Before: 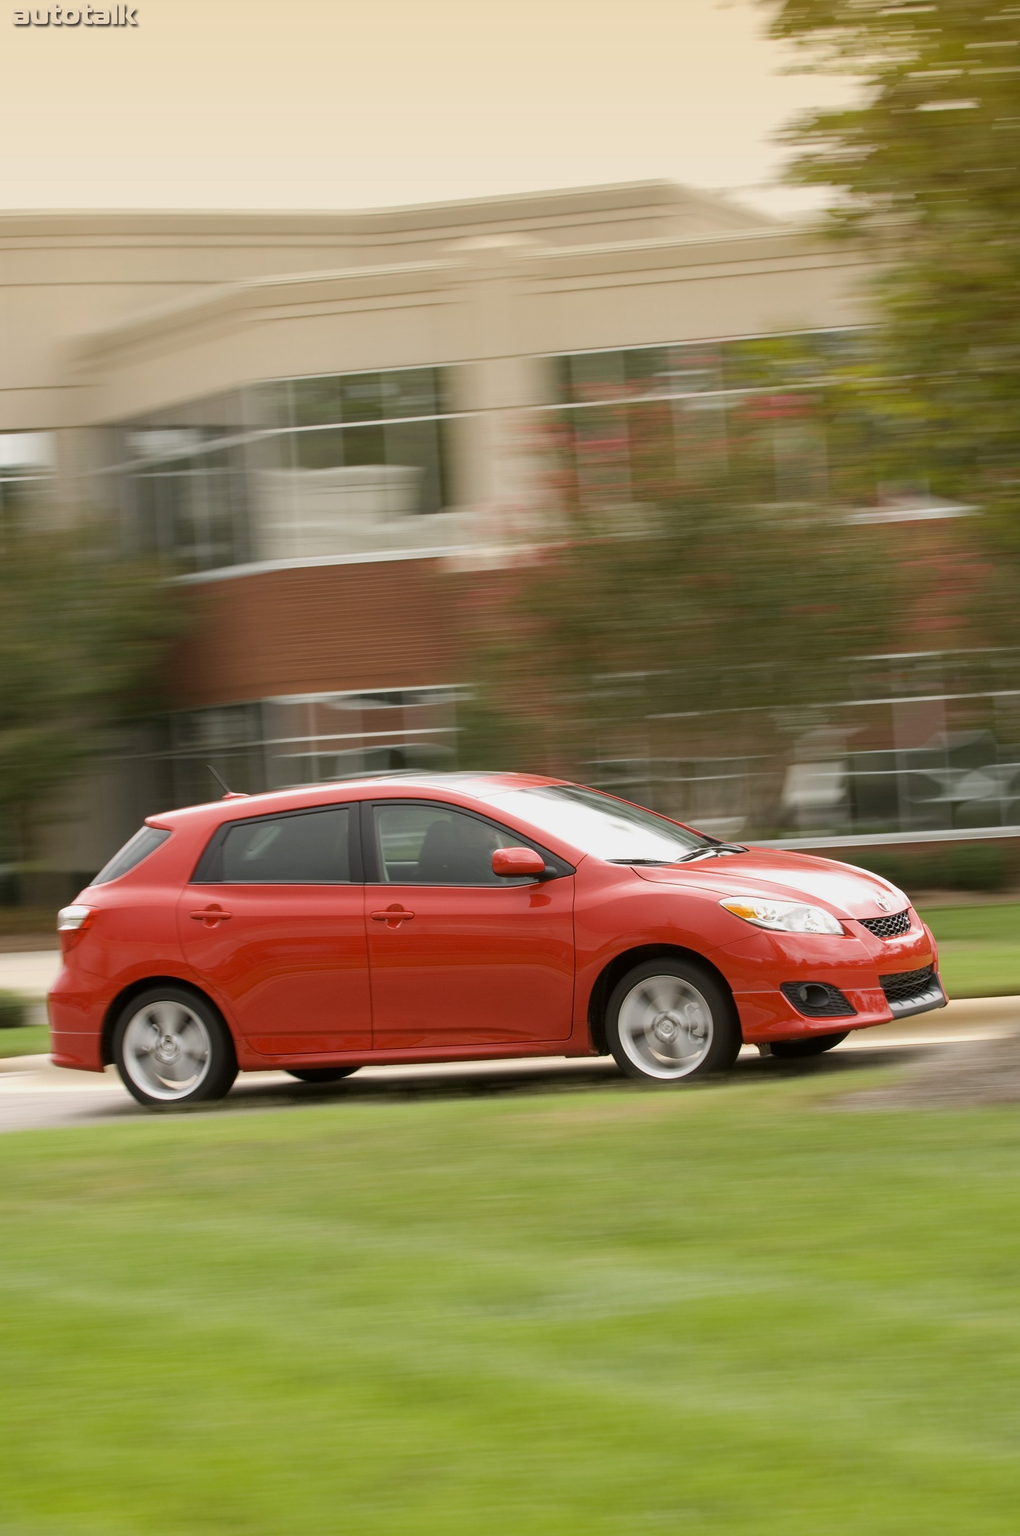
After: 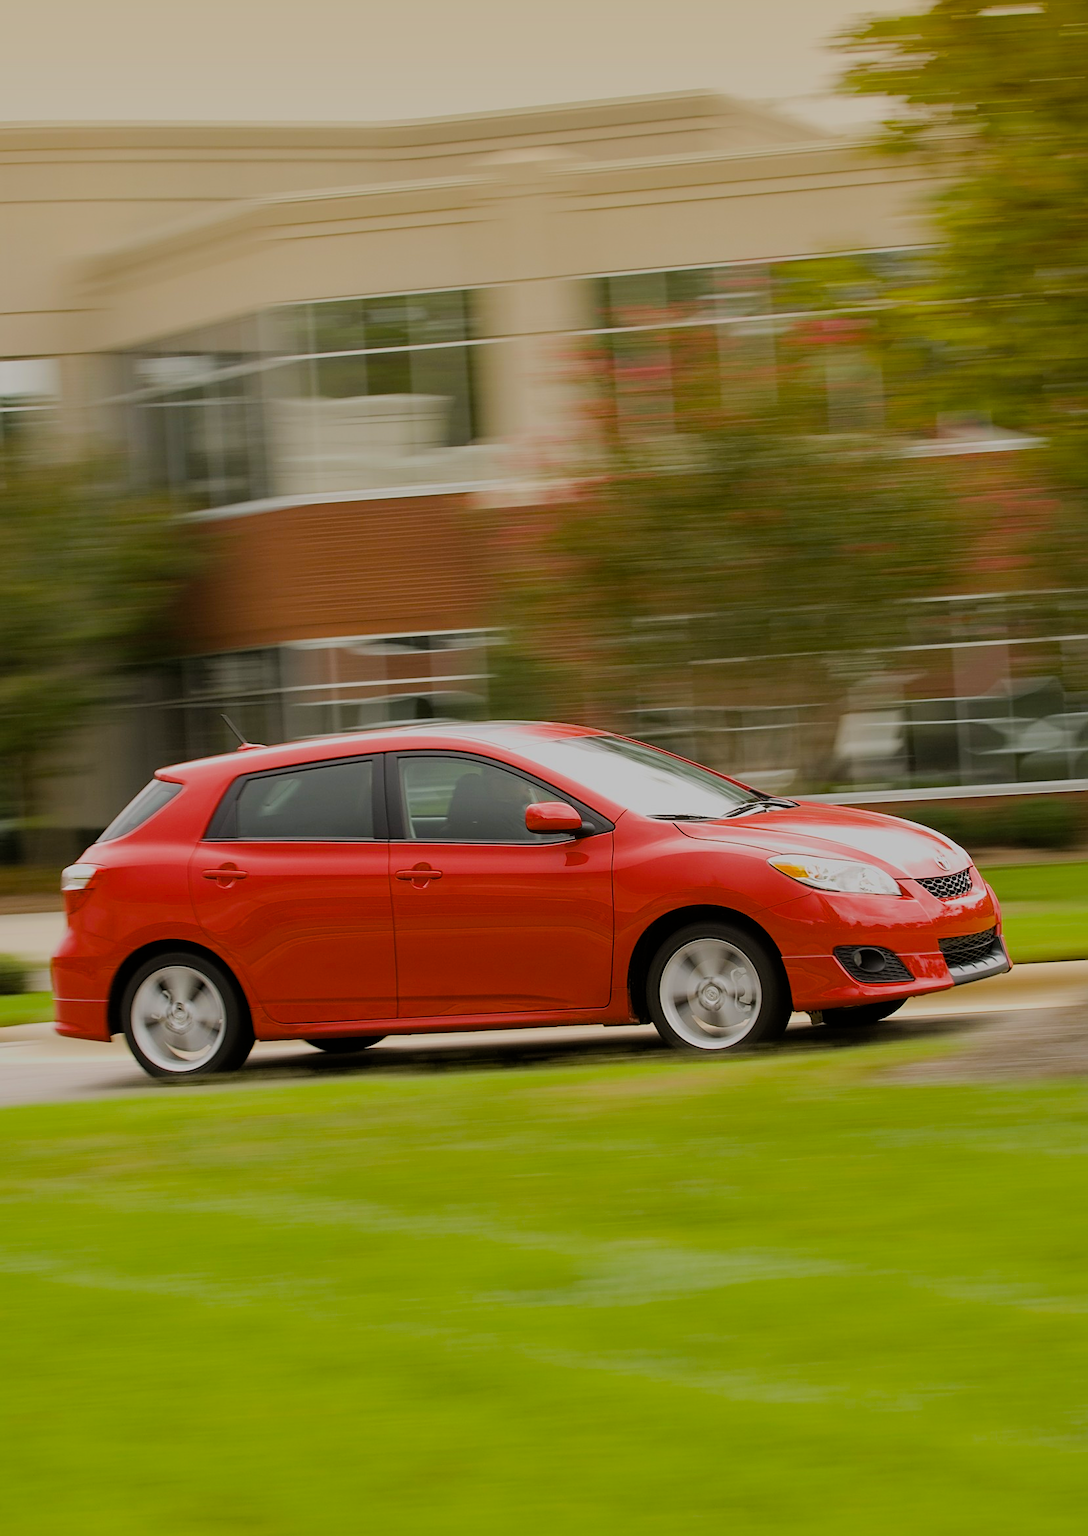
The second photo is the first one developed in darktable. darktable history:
color balance rgb: perceptual saturation grading › global saturation 30%, global vibrance 20%
sharpen: on, module defaults
shadows and highlights: shadows 25, white point adjustment -3, highlights -30
filmic rgb: black relative exposure -7.32 EV, white relative exposure 5.09 EV, hardness 3.2
crop and rotate: top 6.25%
